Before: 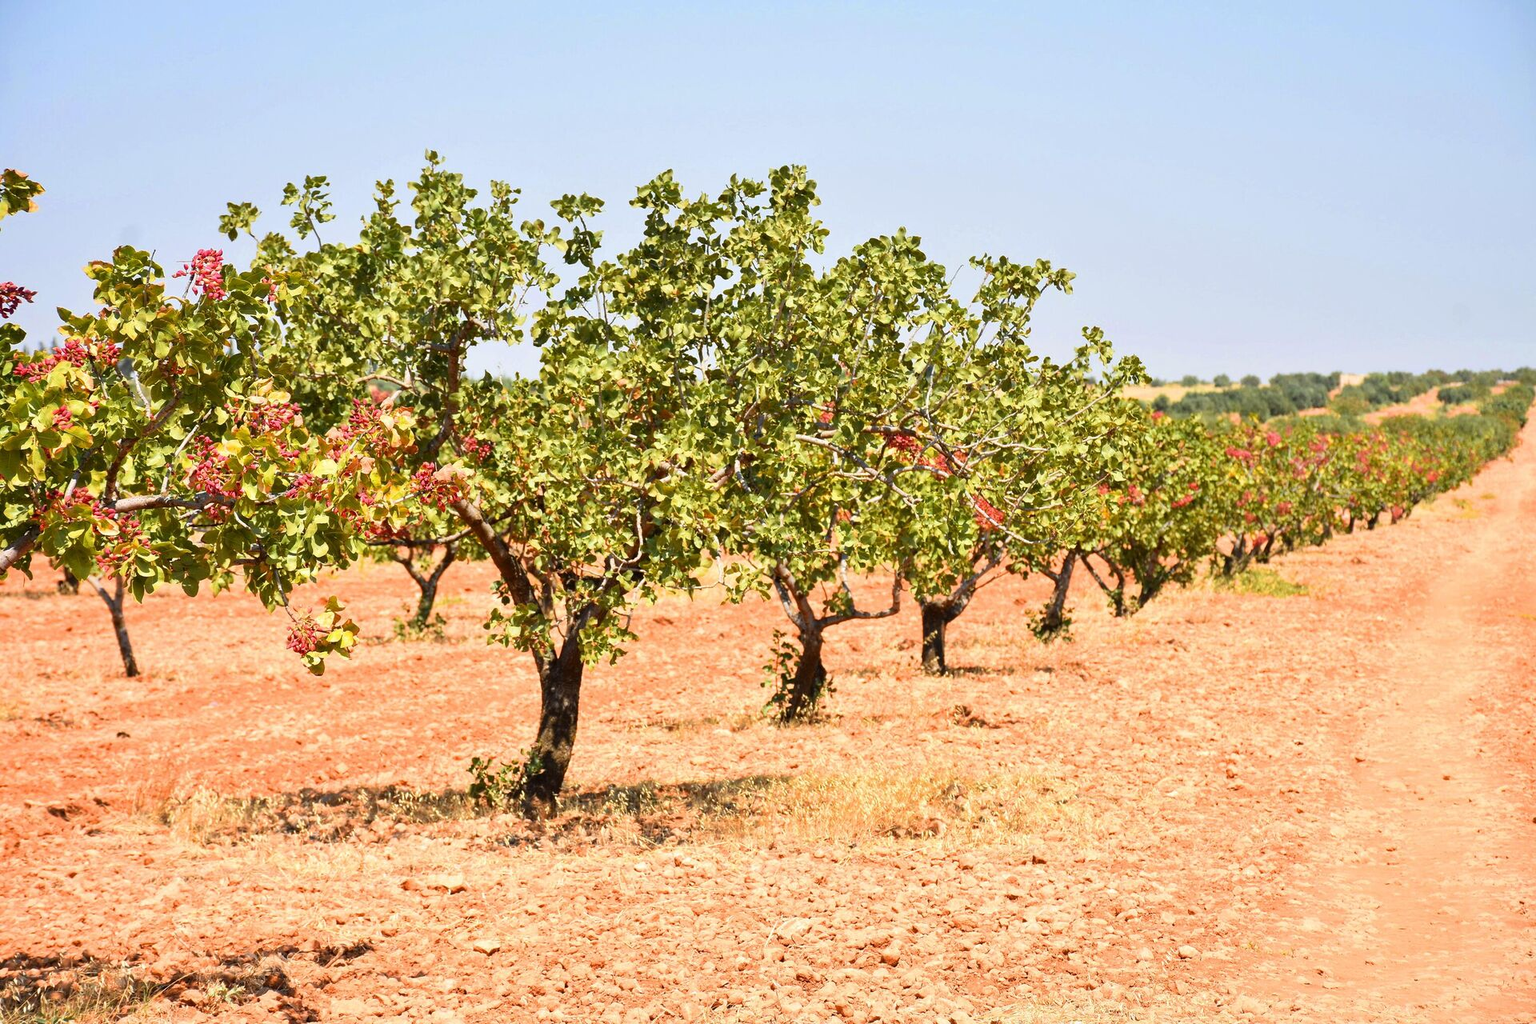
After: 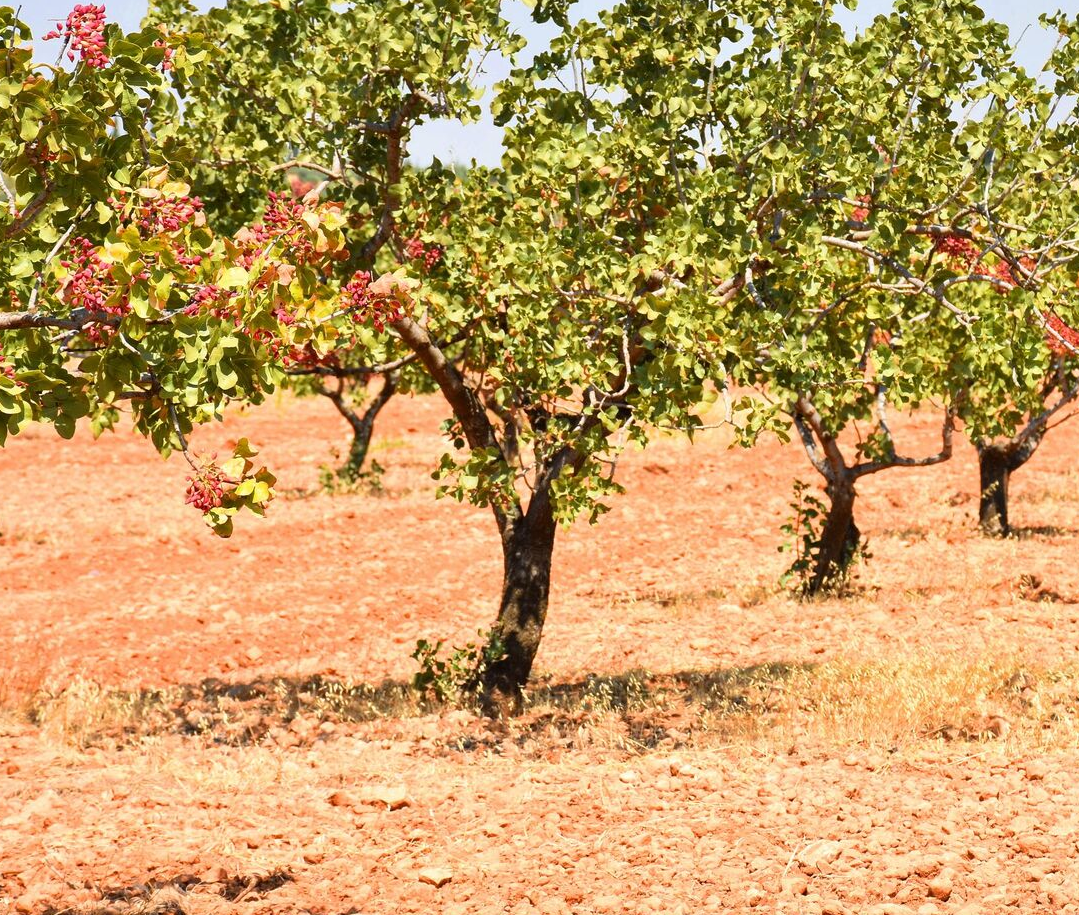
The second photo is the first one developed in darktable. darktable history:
crop: left 9.012%, top 24.014%, right 34.769%, bottom 4.476%
